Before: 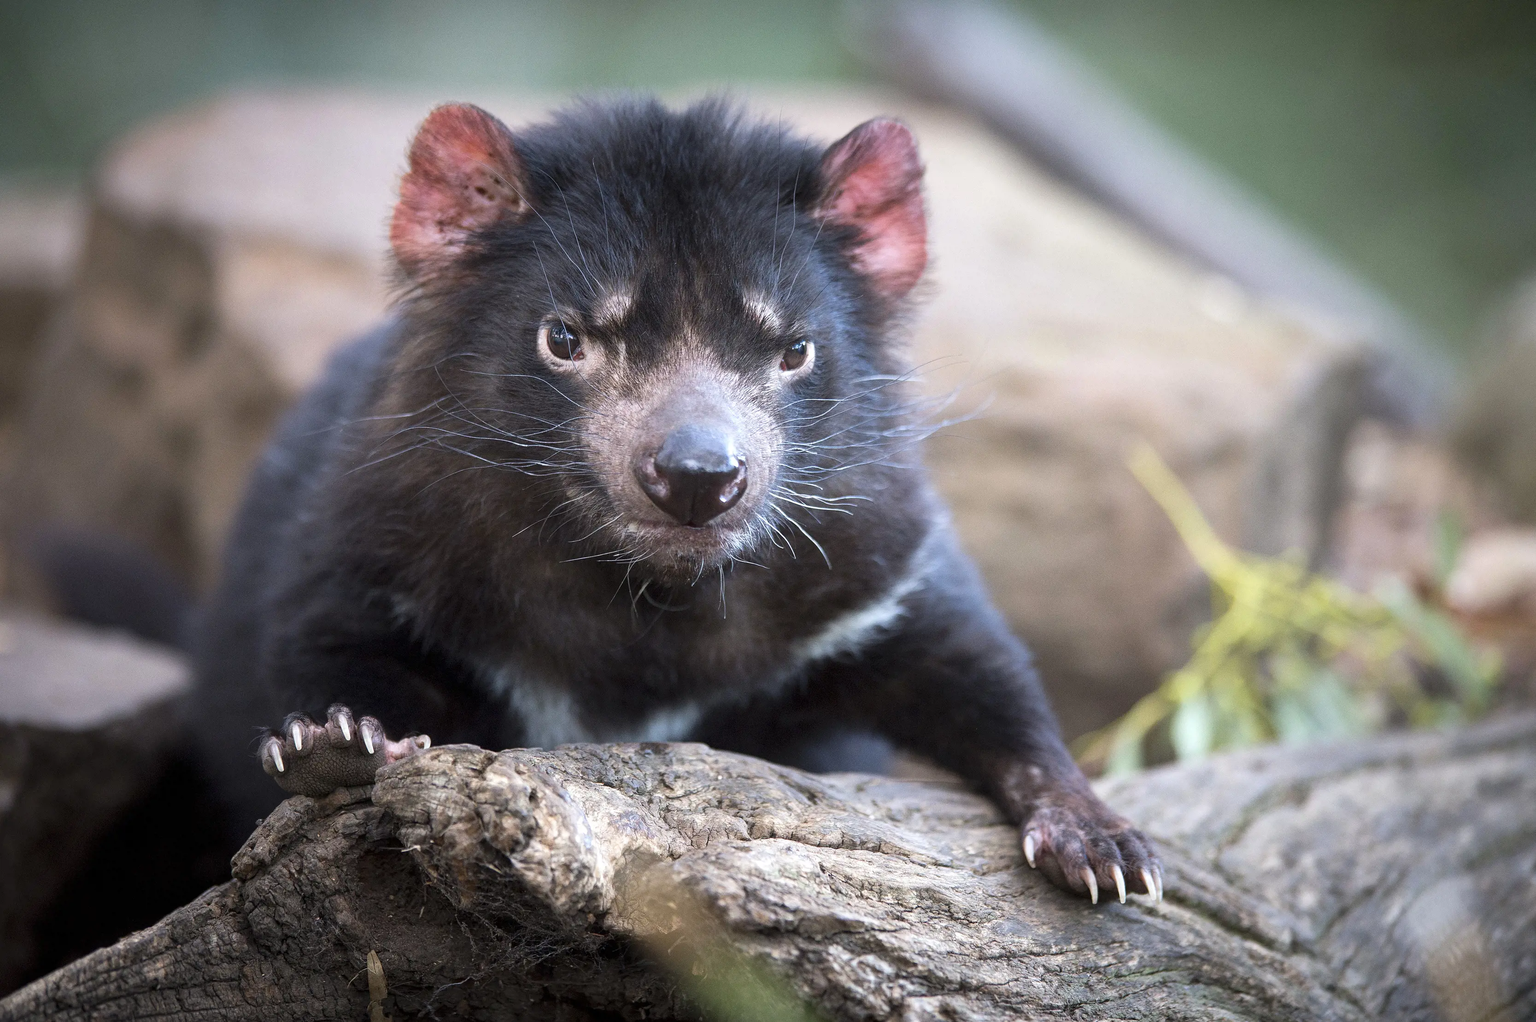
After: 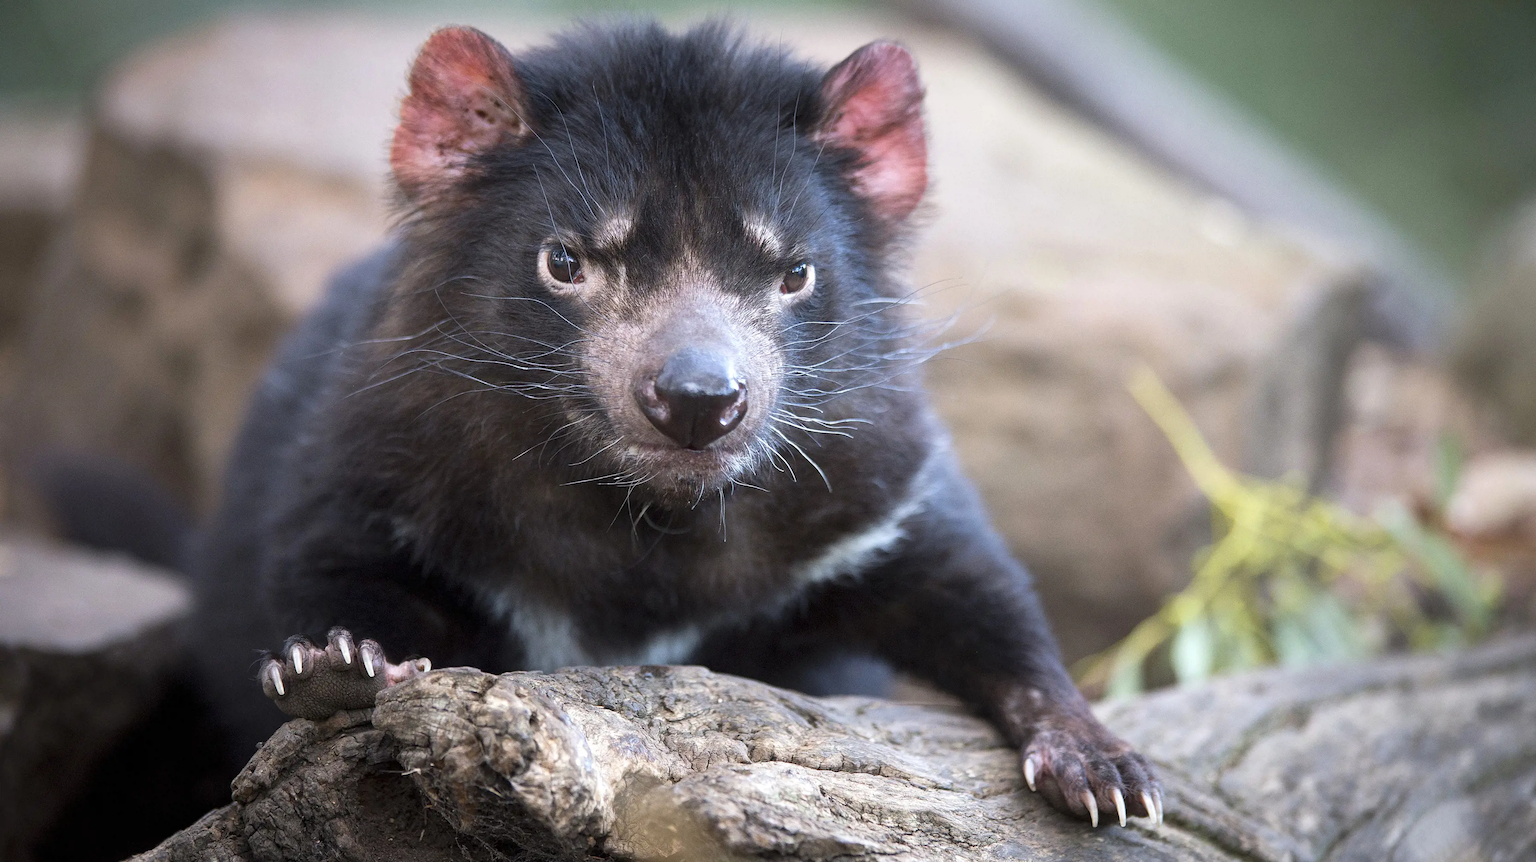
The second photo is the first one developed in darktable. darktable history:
crop: top 7.573%, bottom 8.013%
